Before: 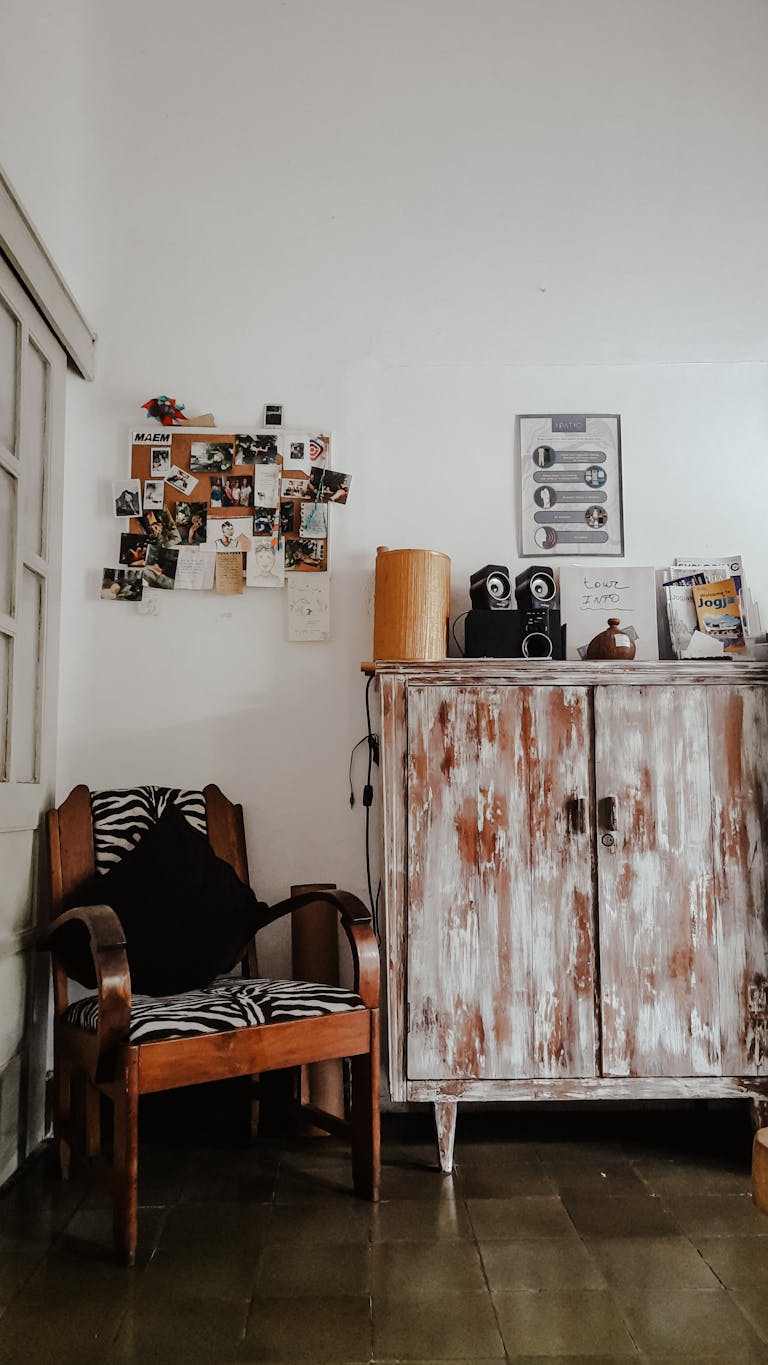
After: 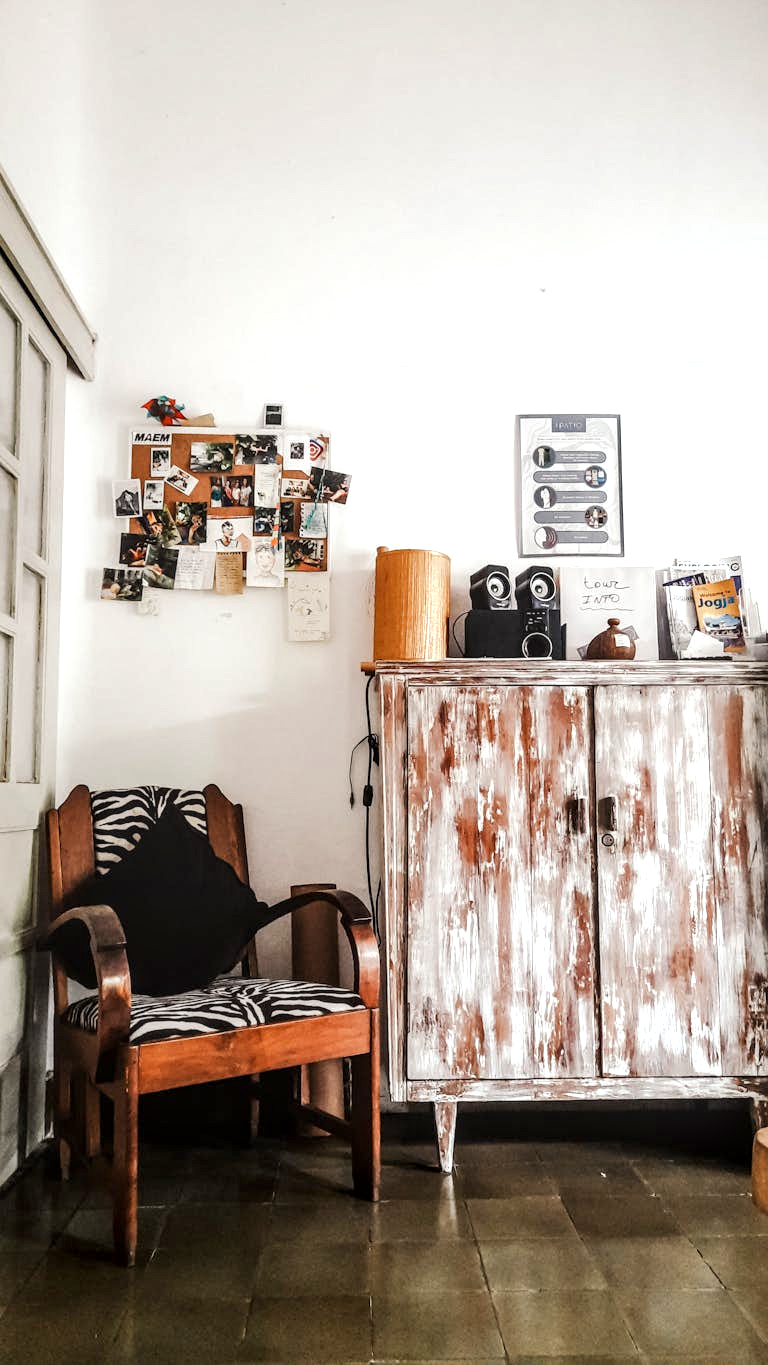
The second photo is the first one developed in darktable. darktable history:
local contrast: on, module defaults
exposure: black level correction 0.001, exposure 0.962 EV, compensate highlight preservation false
